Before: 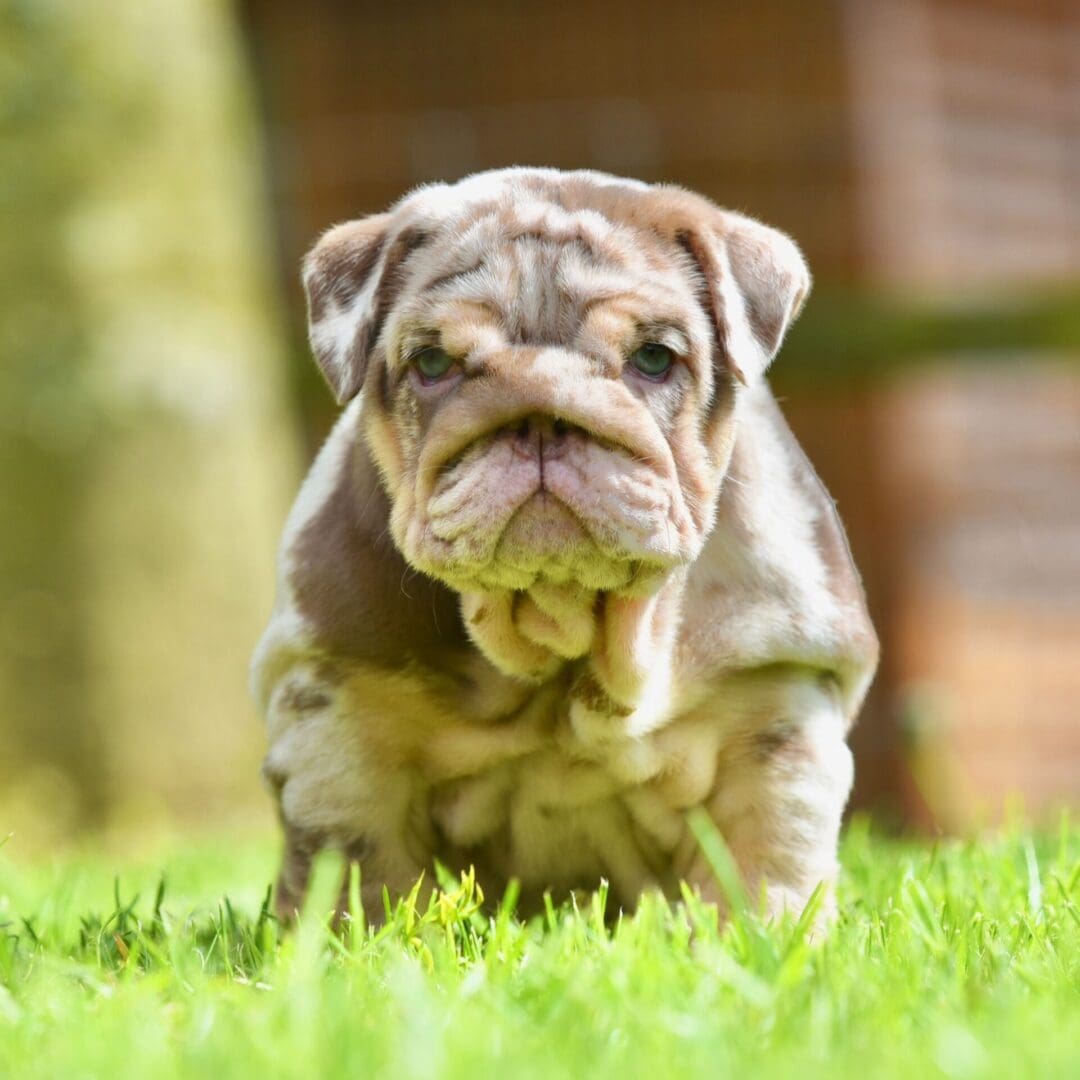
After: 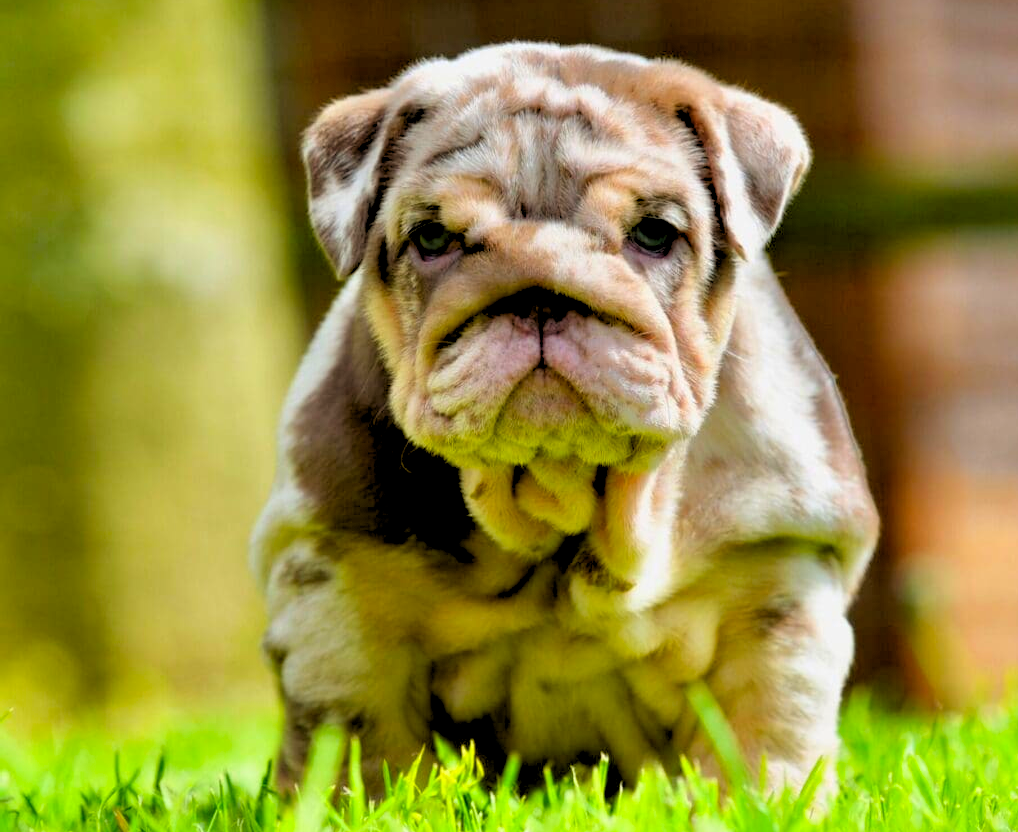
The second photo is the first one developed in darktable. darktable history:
contrast brightness saturation: saturation 0.5
rgb levels: levels [[0.034, 0.472, 0.904], [0, 0.5, 1], [0, 0.5, 1]]
crop and rotate: angle 0.03°, top 11.643%, right 5.651%, bottom 11.189%
exposure: black level correction 0.009, exposure -0.159 EV, compensate highlight preservation false
